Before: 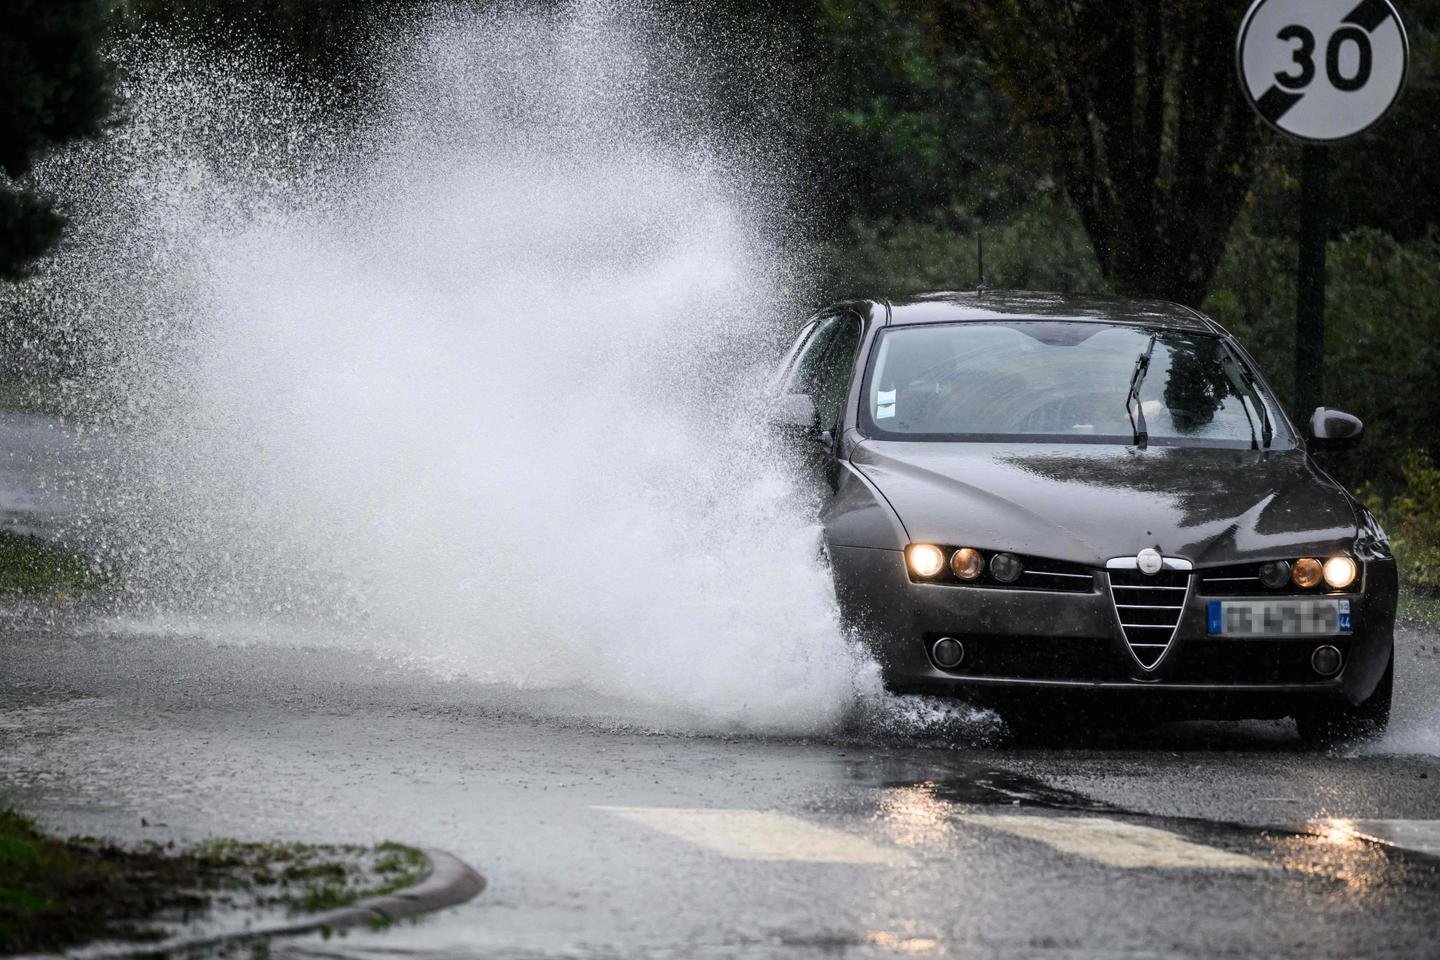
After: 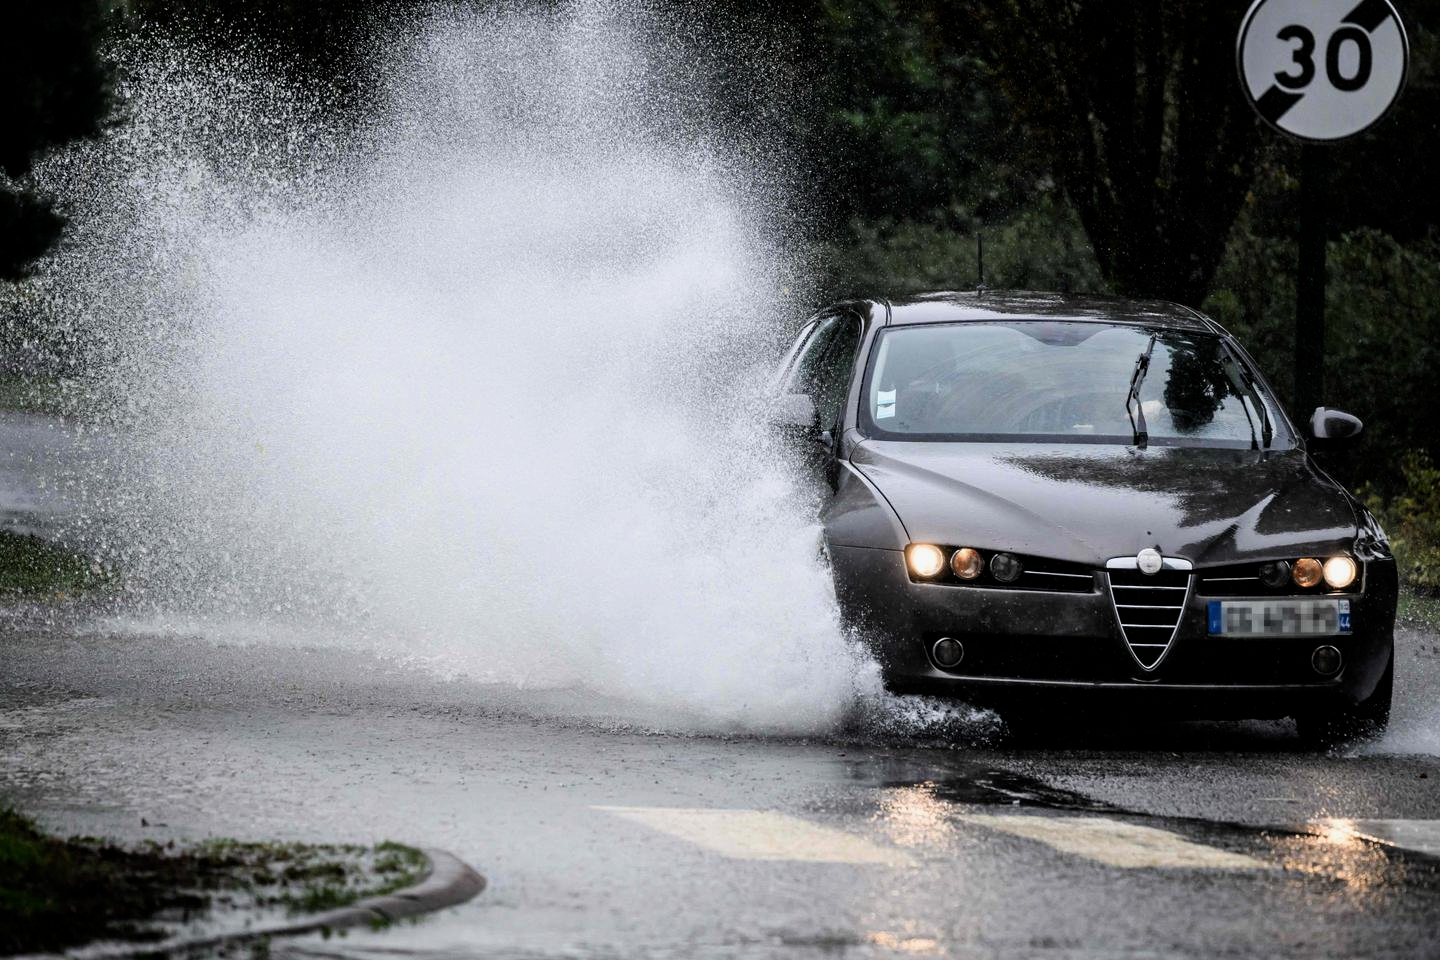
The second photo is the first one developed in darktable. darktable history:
filmic rgb: black relative exposure -12.09 EV, white relative exposure 2.81 EV, target black luminance 0%, hardness 8.06, latitude 70.47%, contrast 1.138, highlights saturation mix 11.33%, shadows ↔ highlights balance -0.389%
